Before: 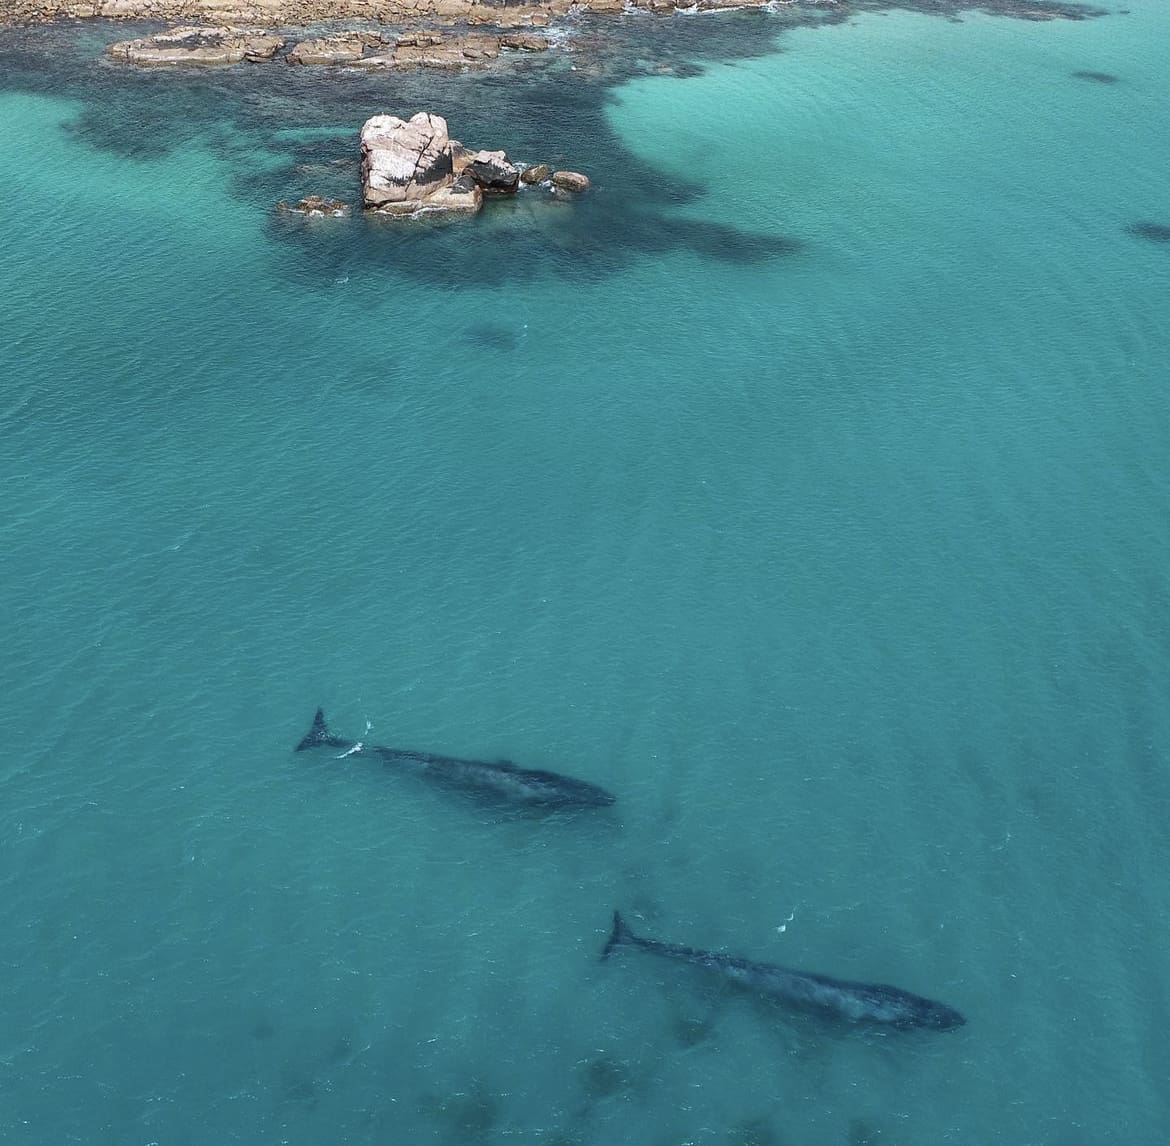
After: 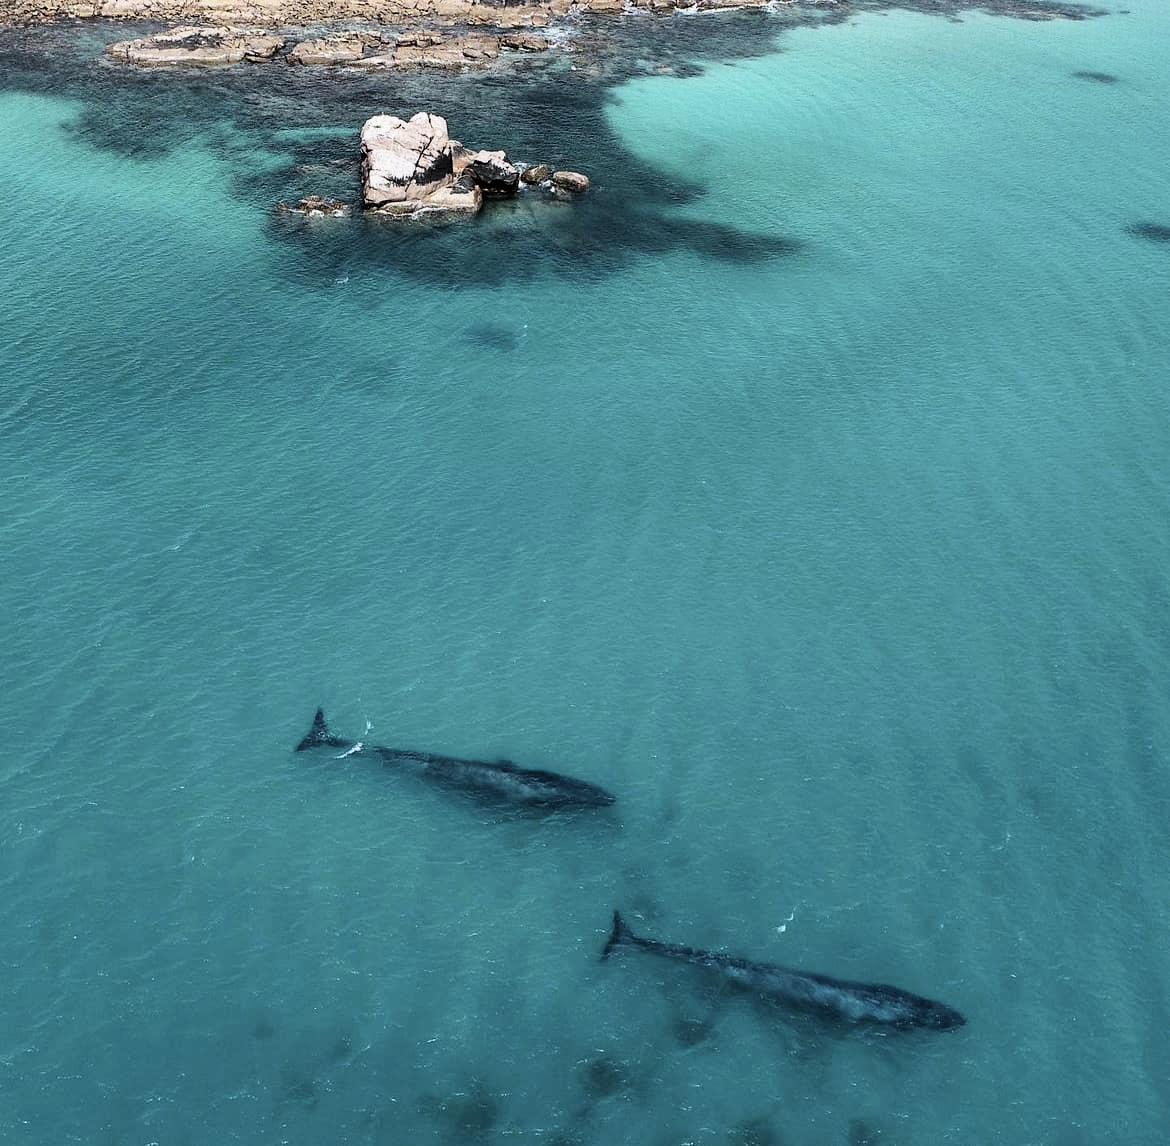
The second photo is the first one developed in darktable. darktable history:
filmic rgb: black relative exposure -5.28 EV, white relative exposure 2.86 EV, dynamic range scaling -37.41%, hardness 4, contrast 1.619, highlights saturation mix -0.828%
